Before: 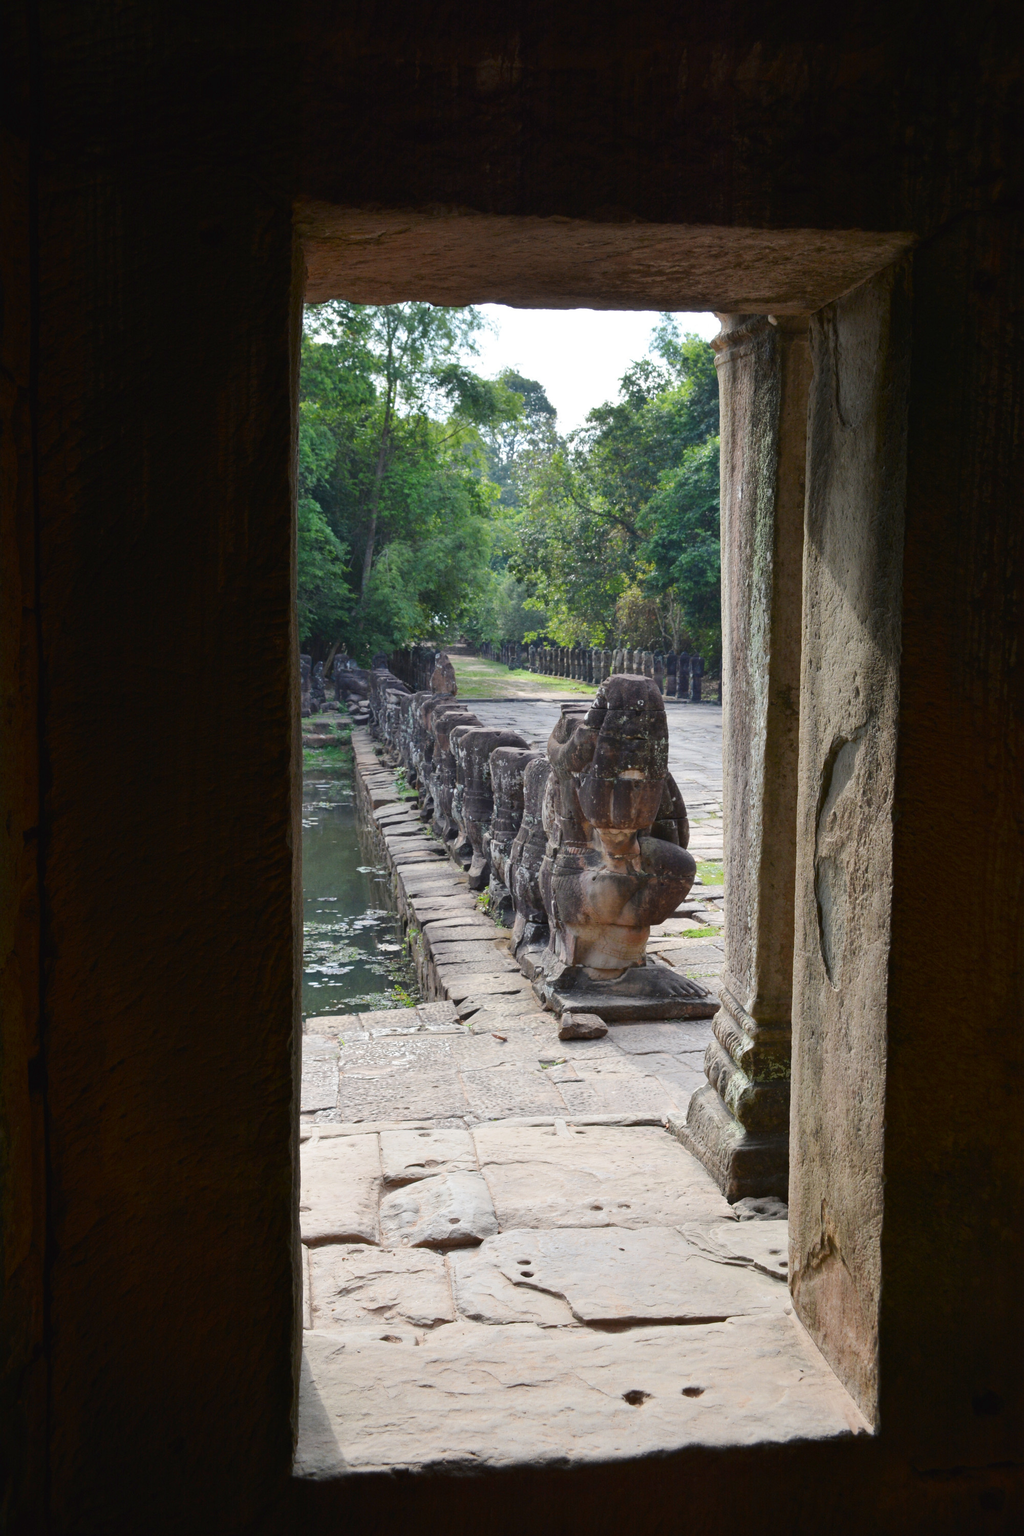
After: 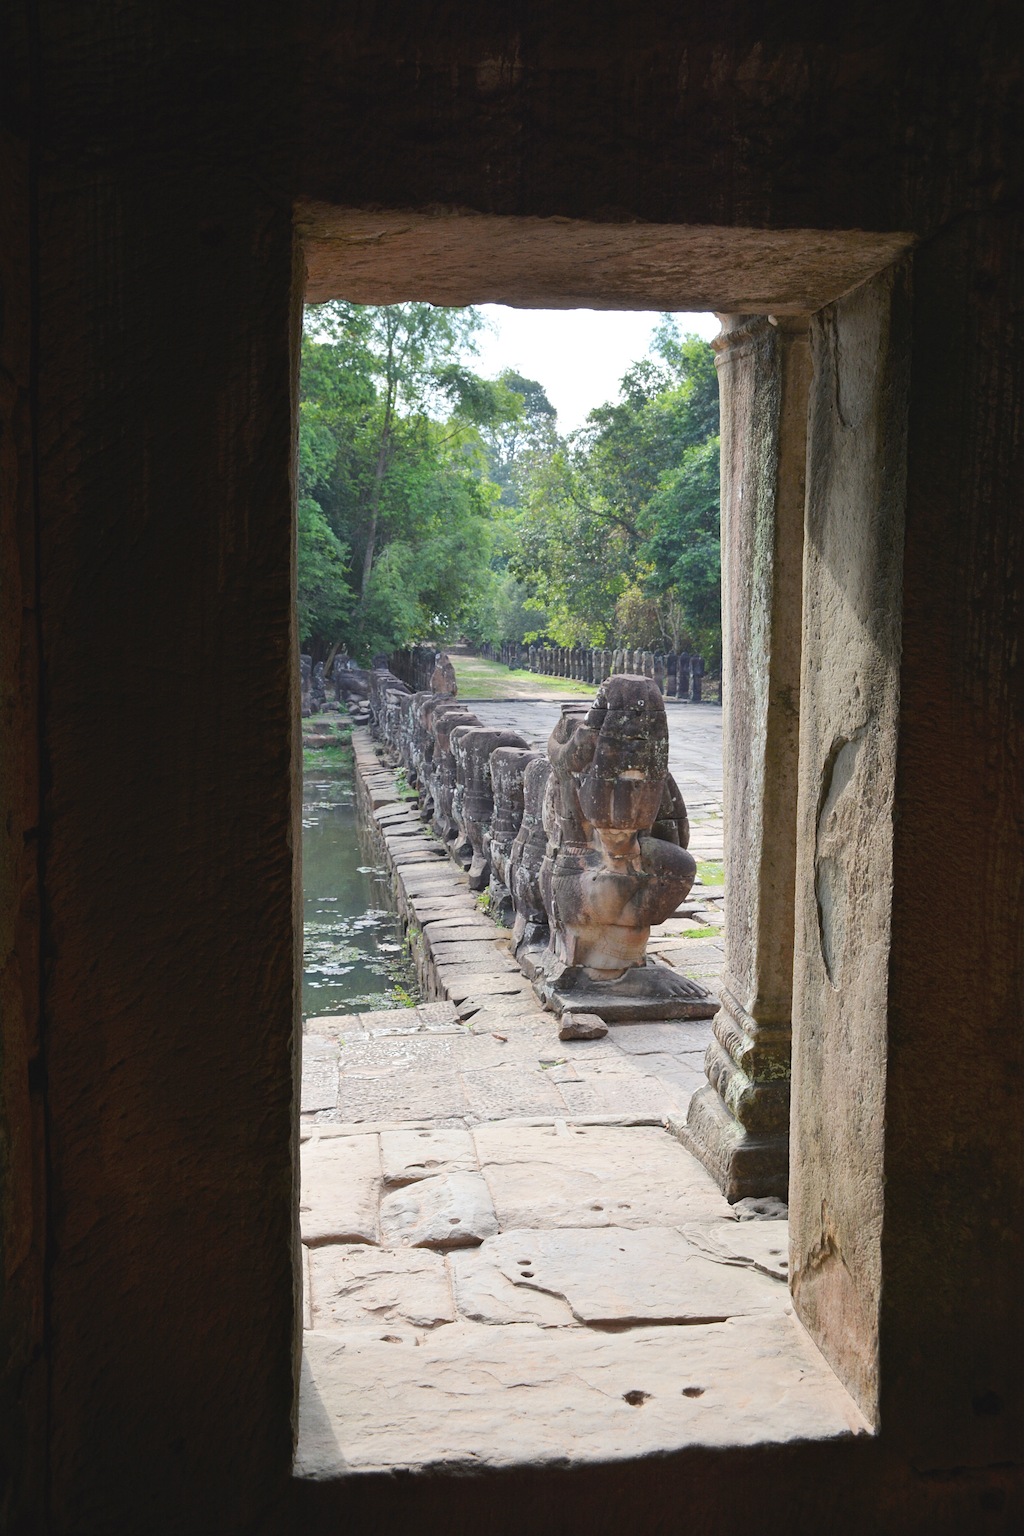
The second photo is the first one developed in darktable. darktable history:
sharpen: amount 0.211
contrast brightness saturation: brightness 0.146
